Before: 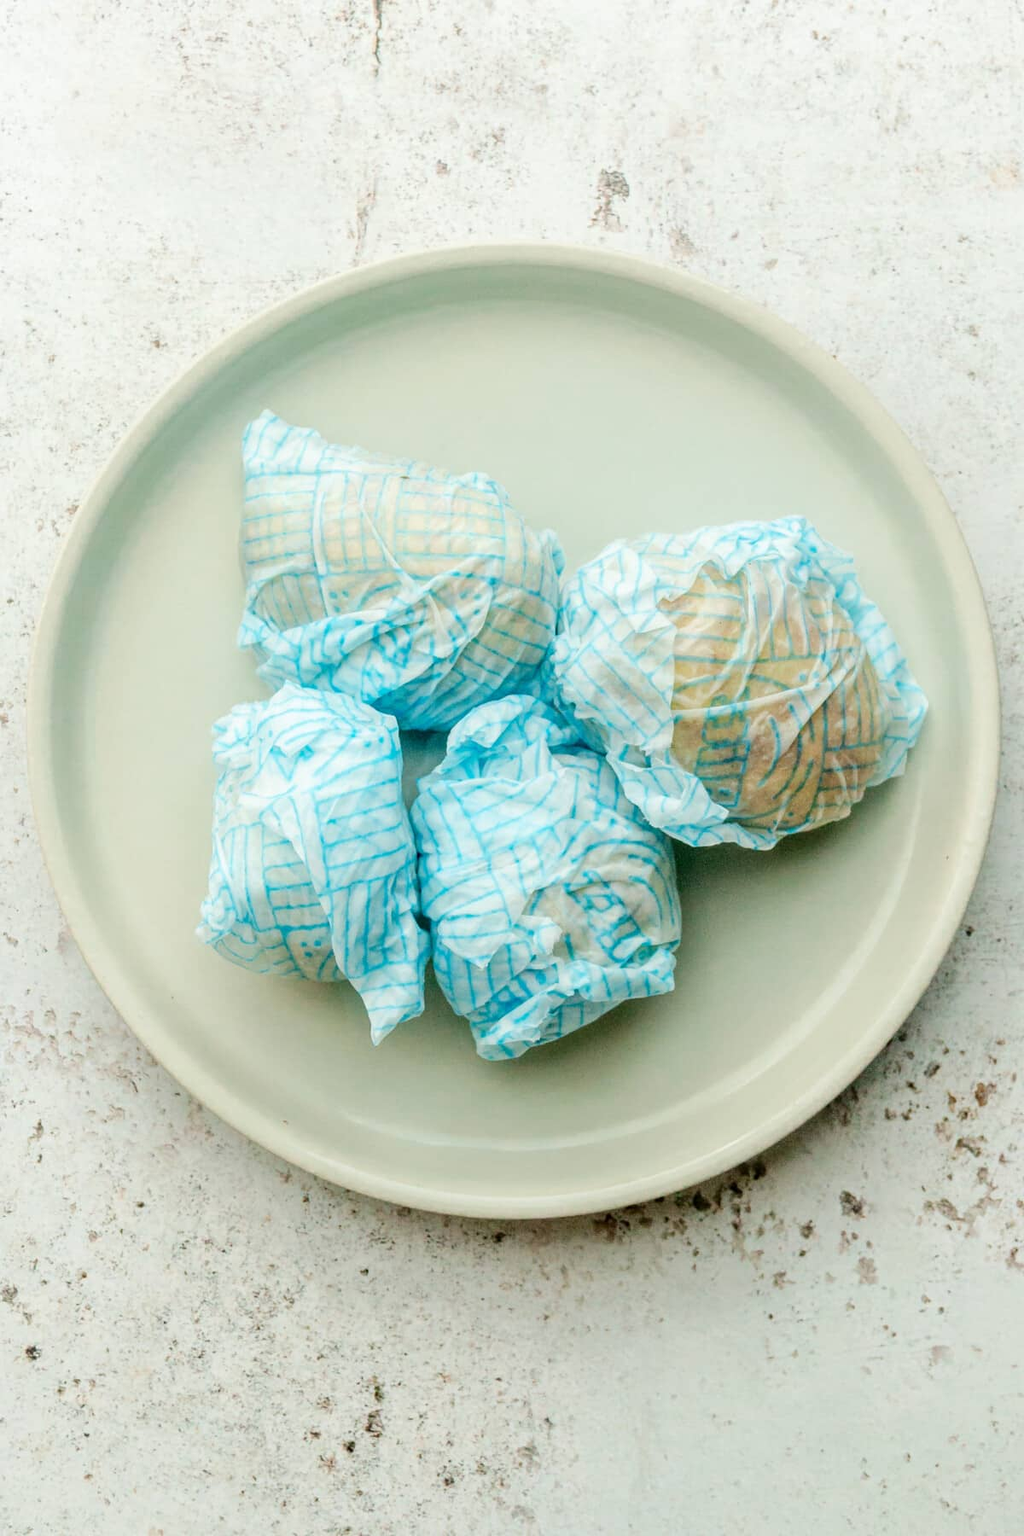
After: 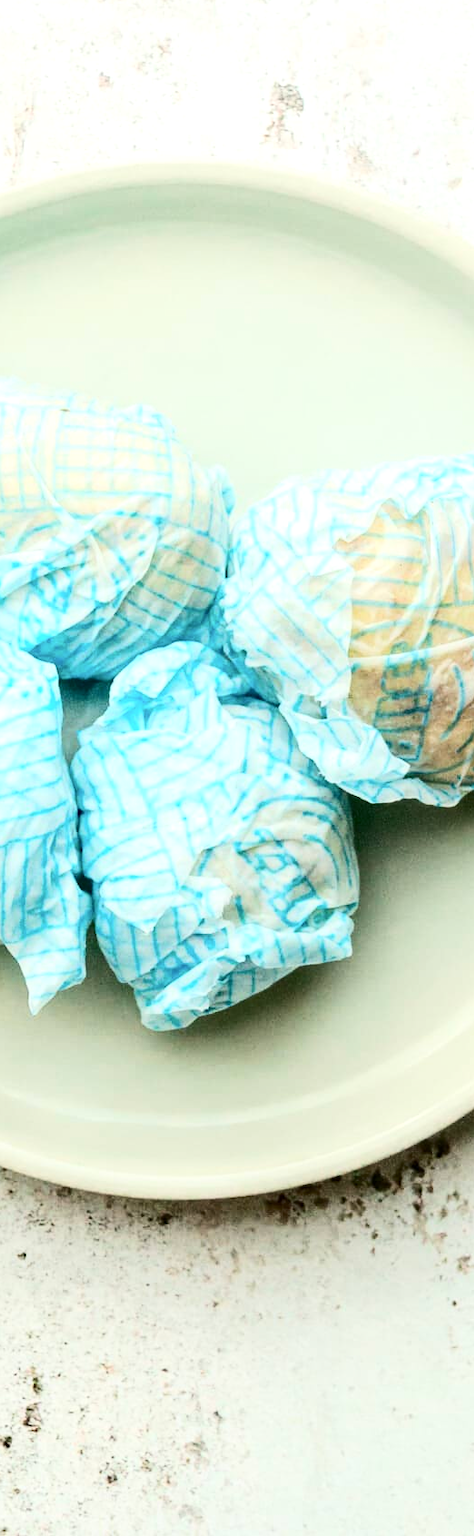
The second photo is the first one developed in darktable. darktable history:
tone equalizer: -8 EV 0 EV, -7 EV 0.003 EV, -6 EV -0.004 EV, -5 EV -0.015 EV, -4 EV -0.074 EV, -3 EV -0.209 EV, -2 EV -0.242 EV, -1 EV 0.083 EV, +0 EV 0.333 EV
crop: left 33.607%, top 6.036%, right 22.816%
contrast brightness saturation: contrast 0.242, brightness 0.086
